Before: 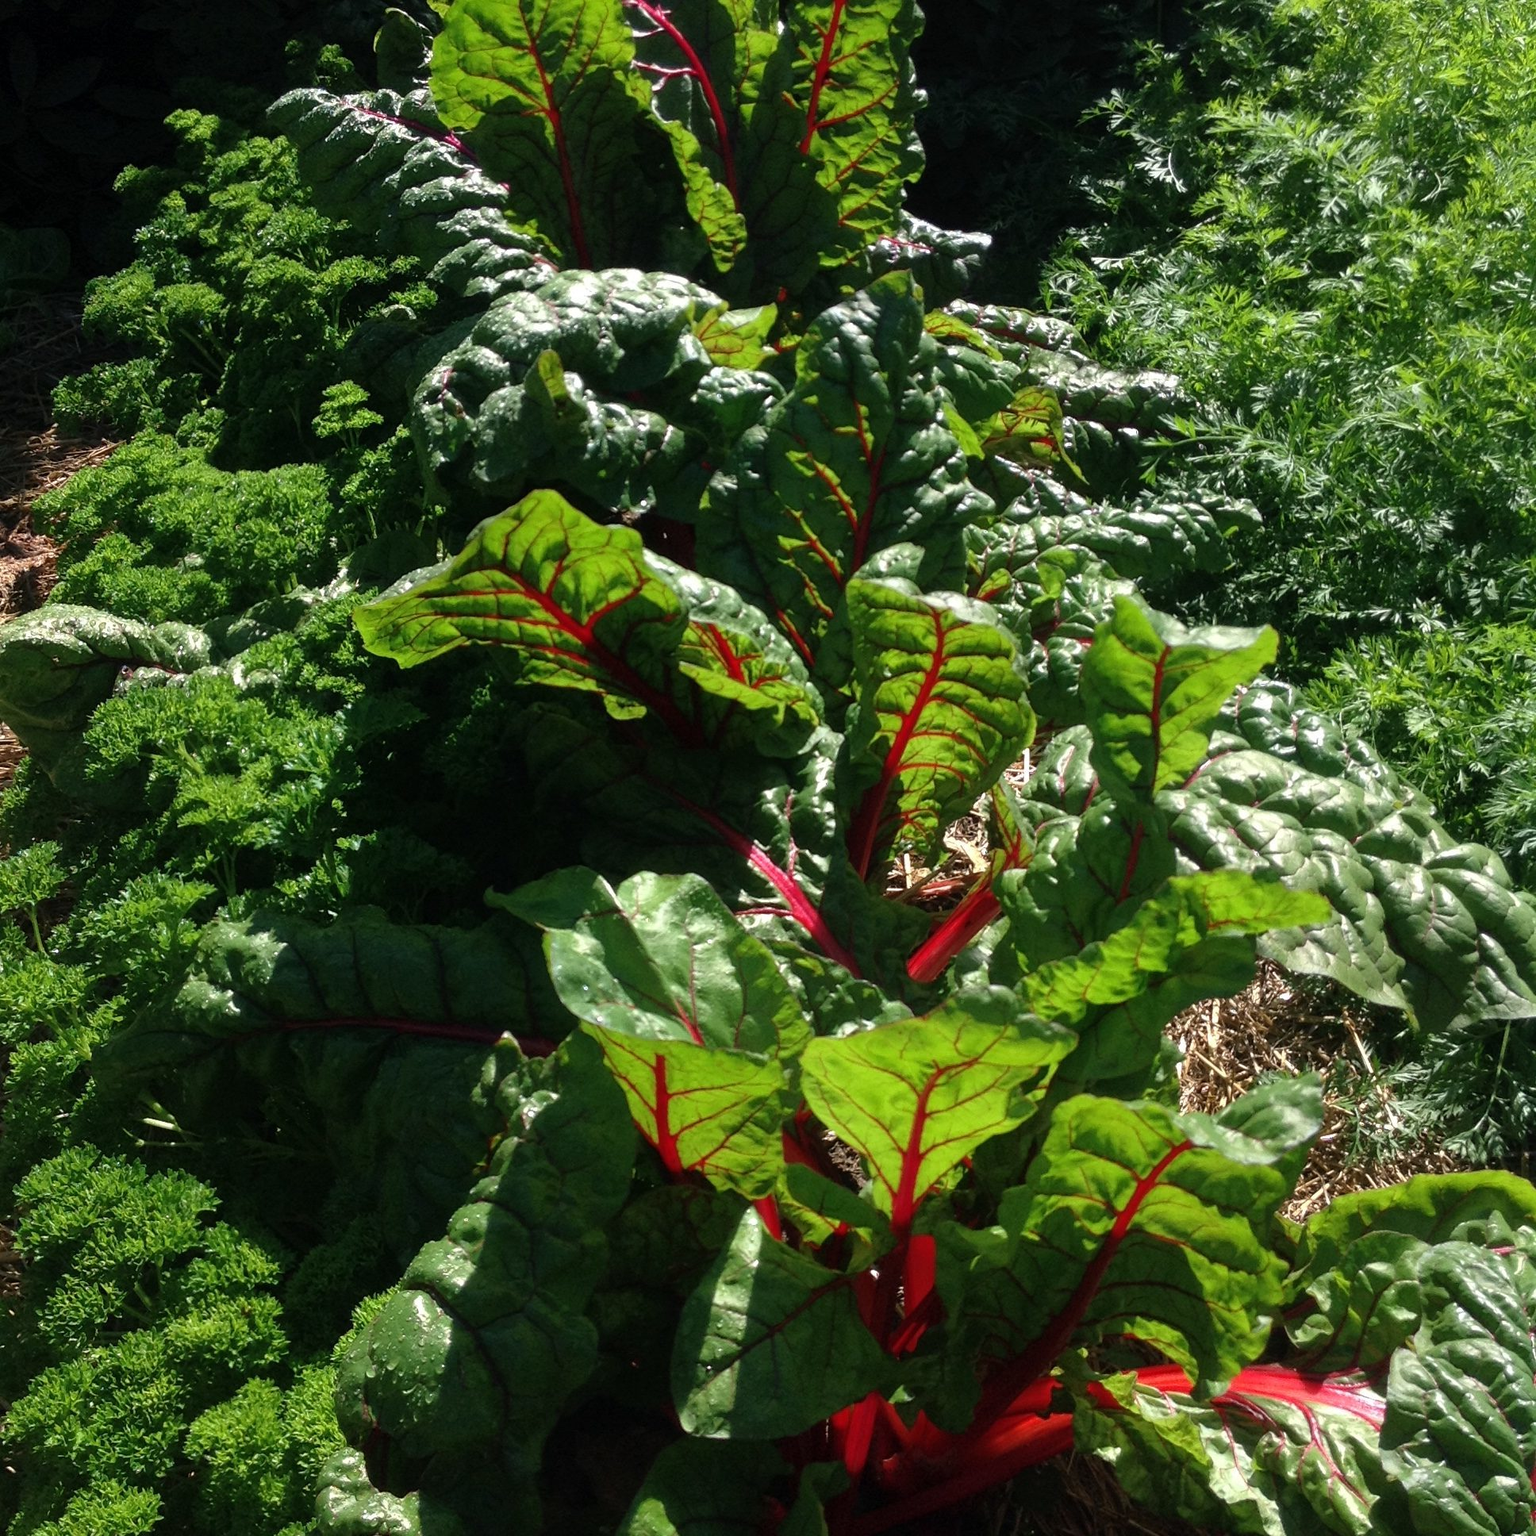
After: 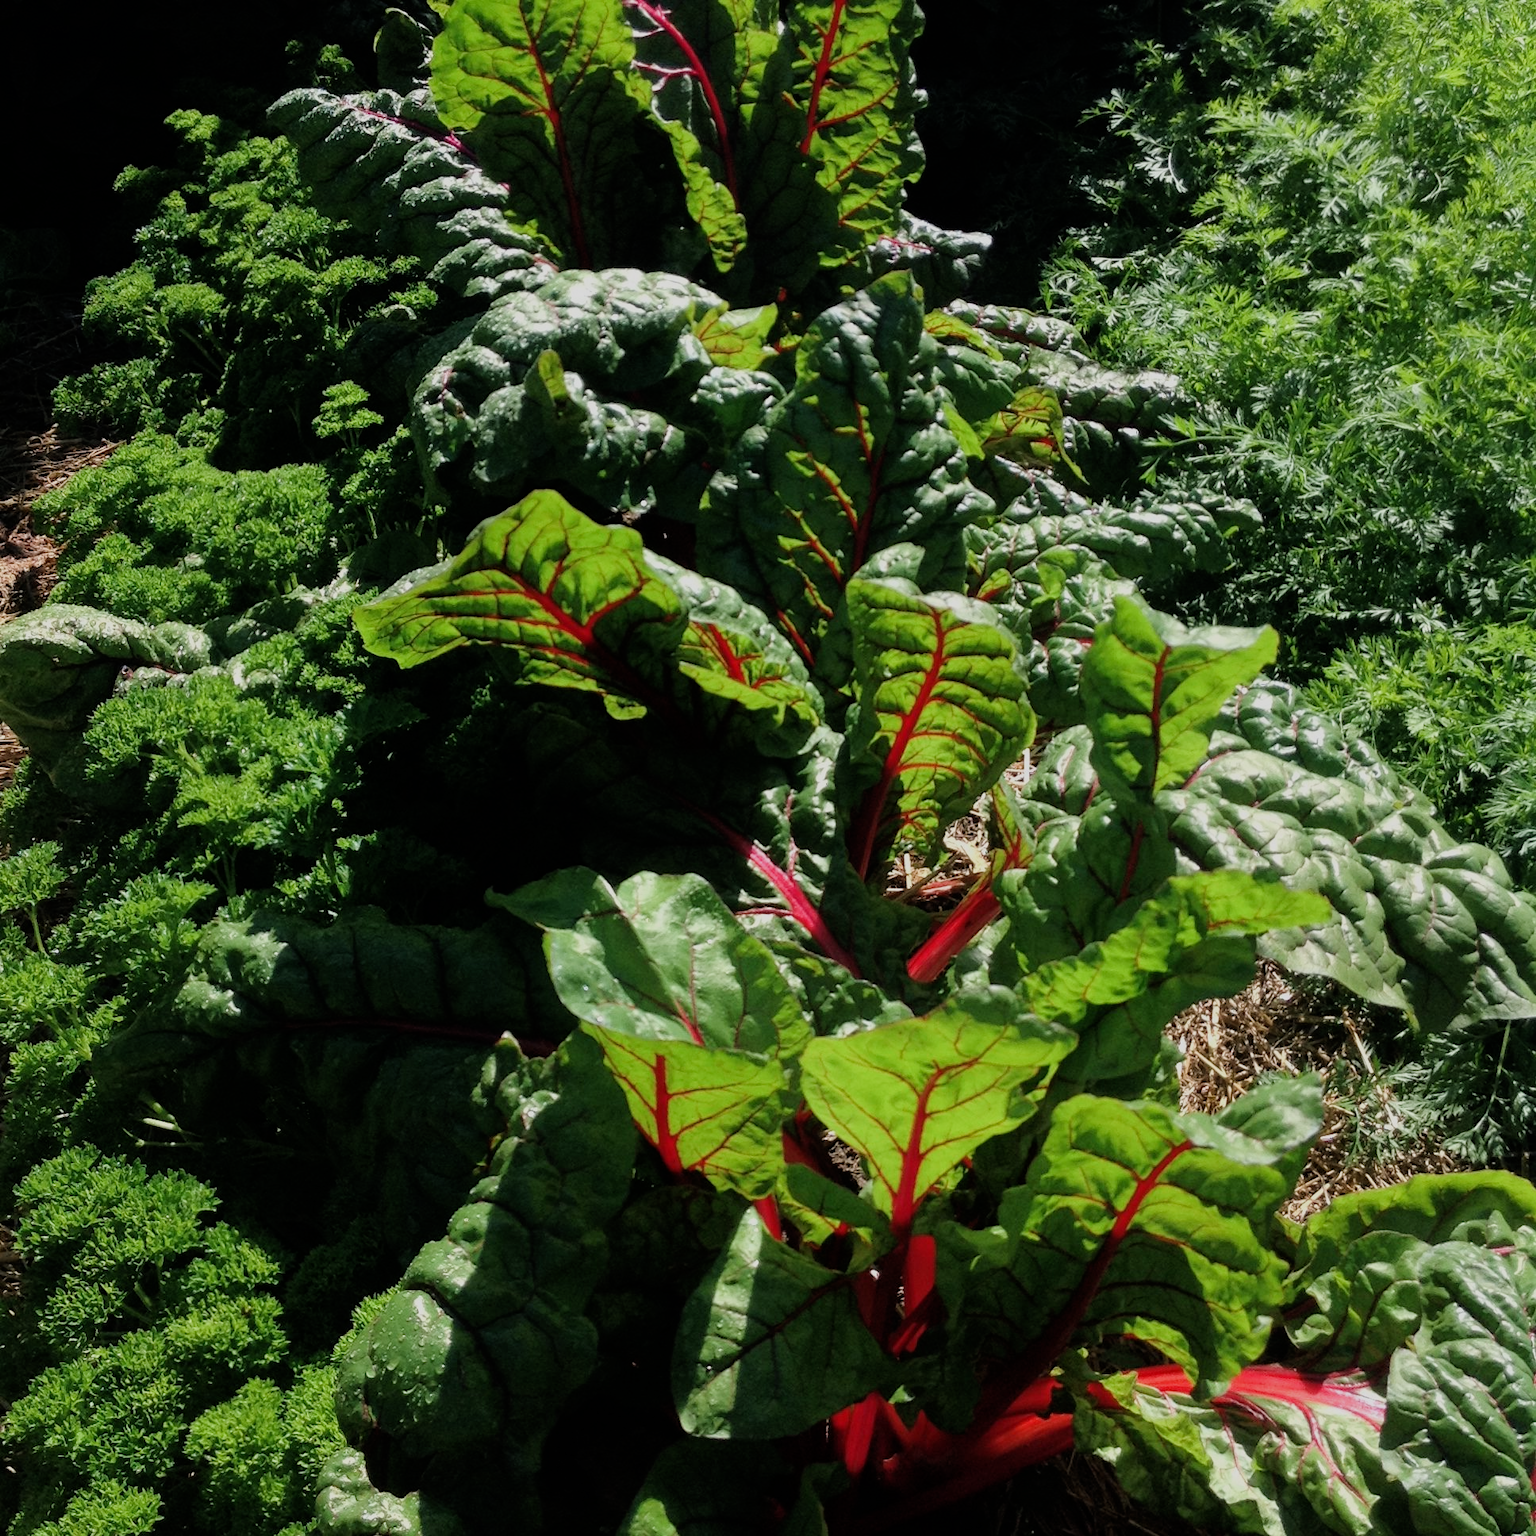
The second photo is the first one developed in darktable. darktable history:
exposure: exposure 0.124 EV, compensate highlight preservation false
filmic rgb: black relative exposure -7.65 EV, white relative exposure 4.56 EV, hardness 3.61
